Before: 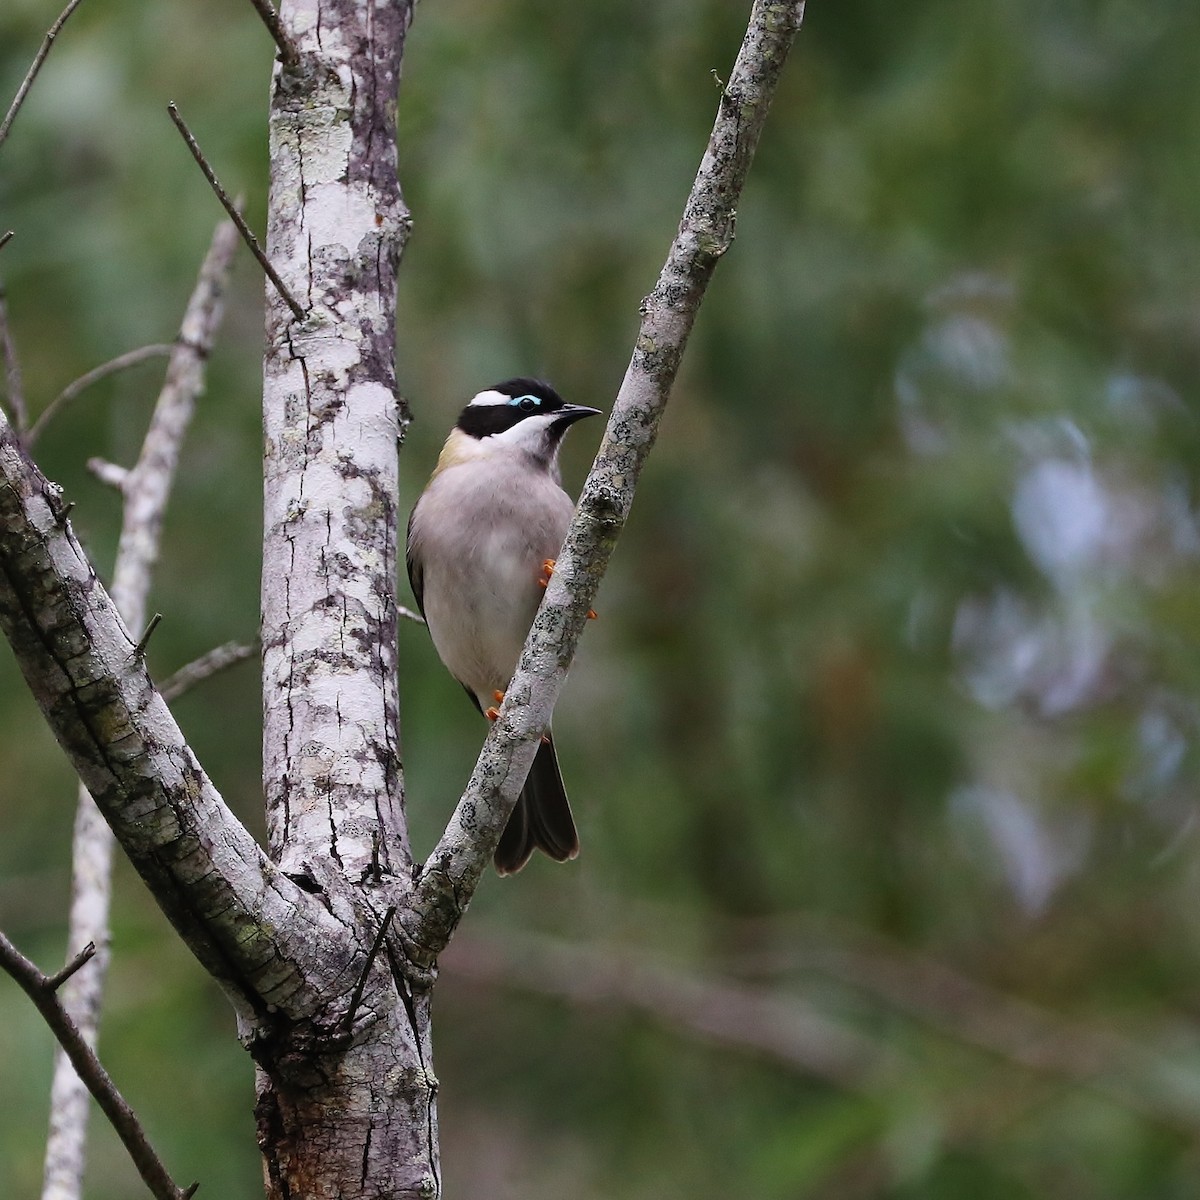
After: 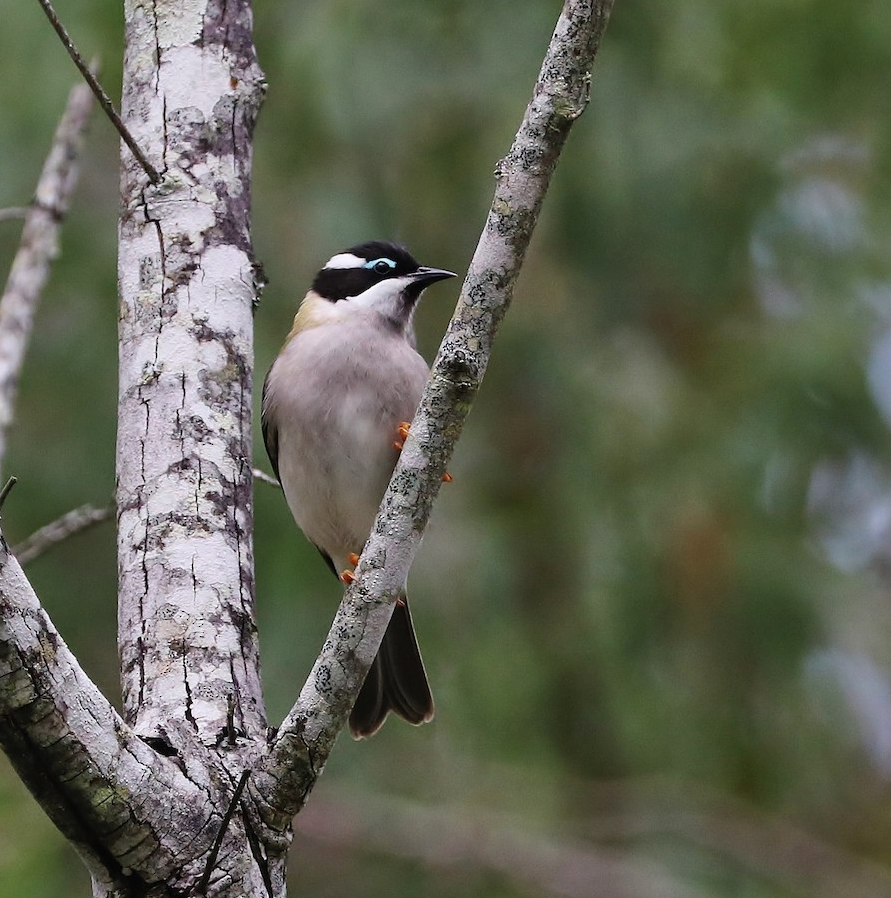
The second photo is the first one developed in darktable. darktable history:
shadows and highlights: soften with gaussian
crop and rotate: left 12.163%, top 11.442%, right 13.582%, bottom 13.7%
